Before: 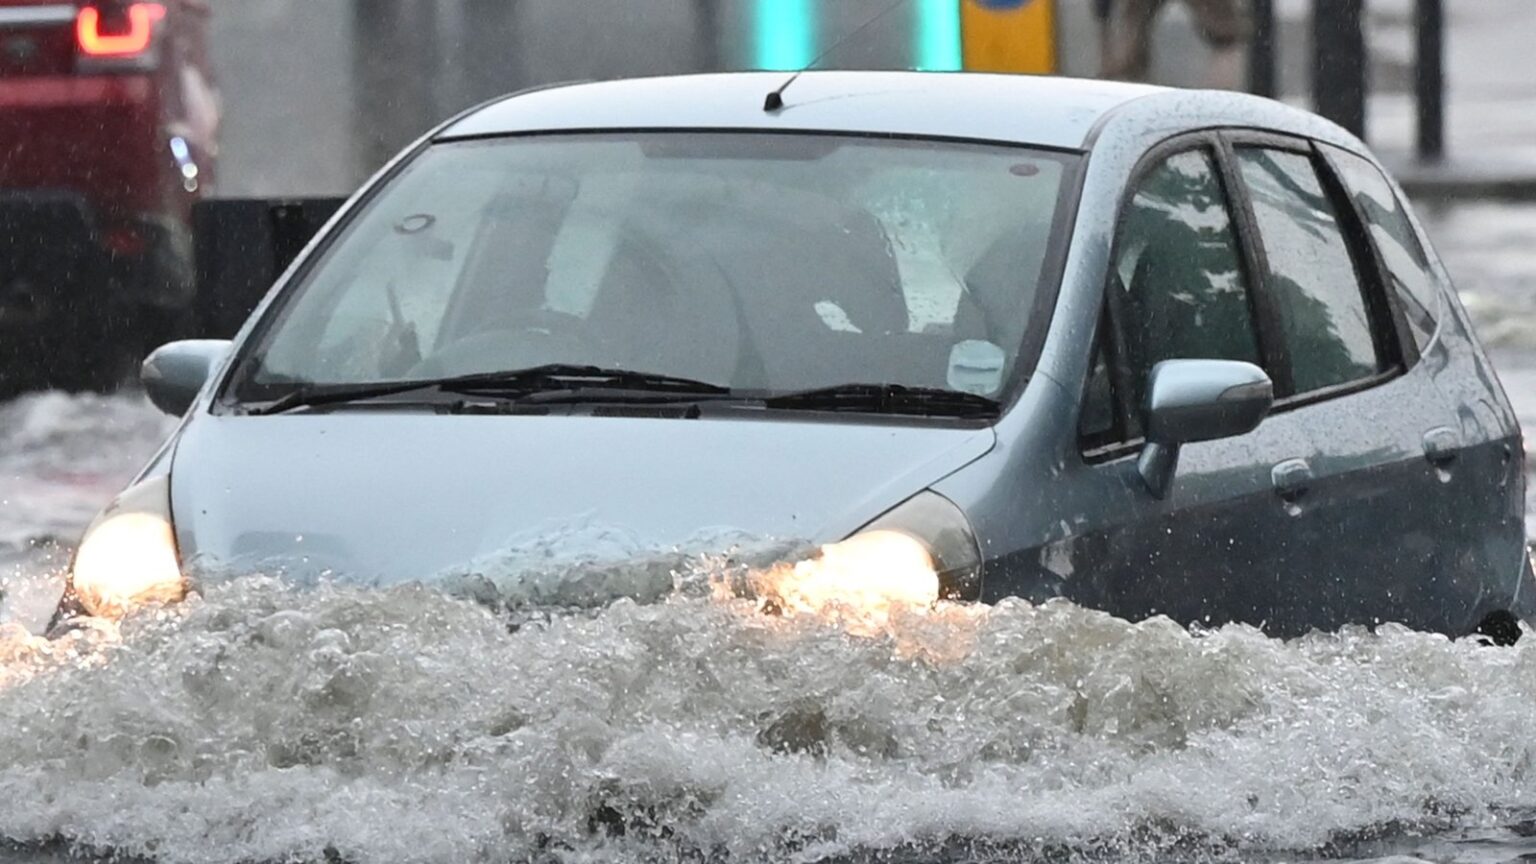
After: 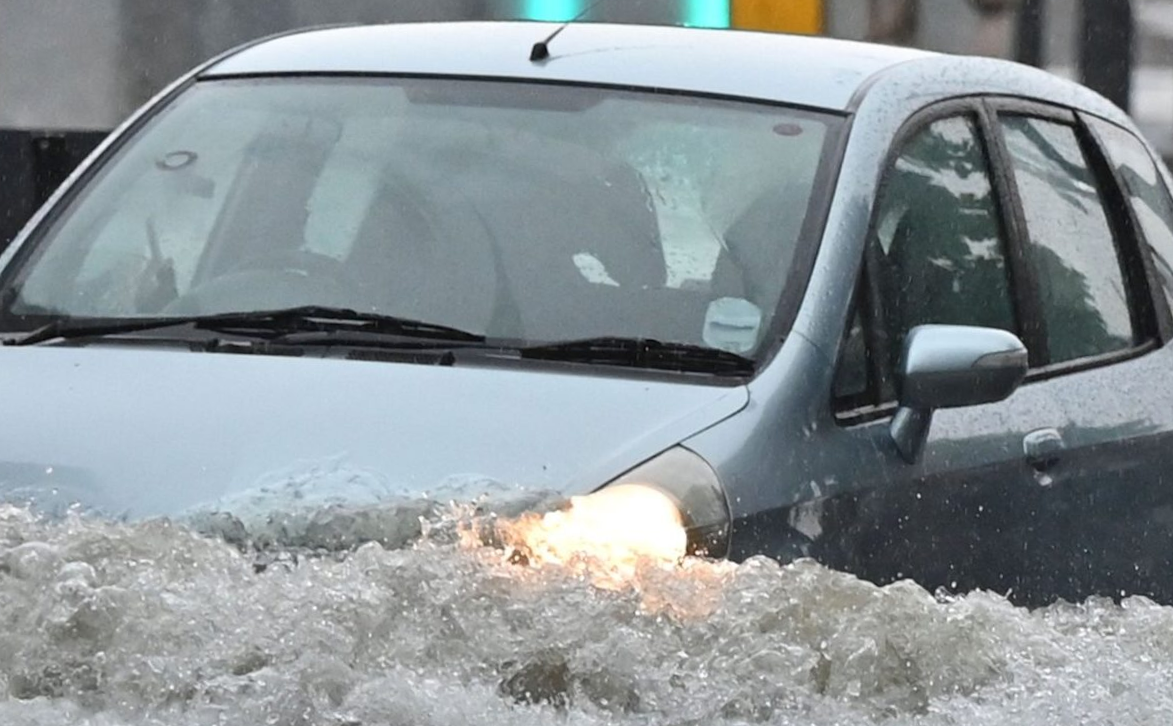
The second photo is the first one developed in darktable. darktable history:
crop: left 16.768%, top 8.653%, right 8.362%, bottom 12.485%
rotate and perspective: rotation 2.17°, automatic cropping off
